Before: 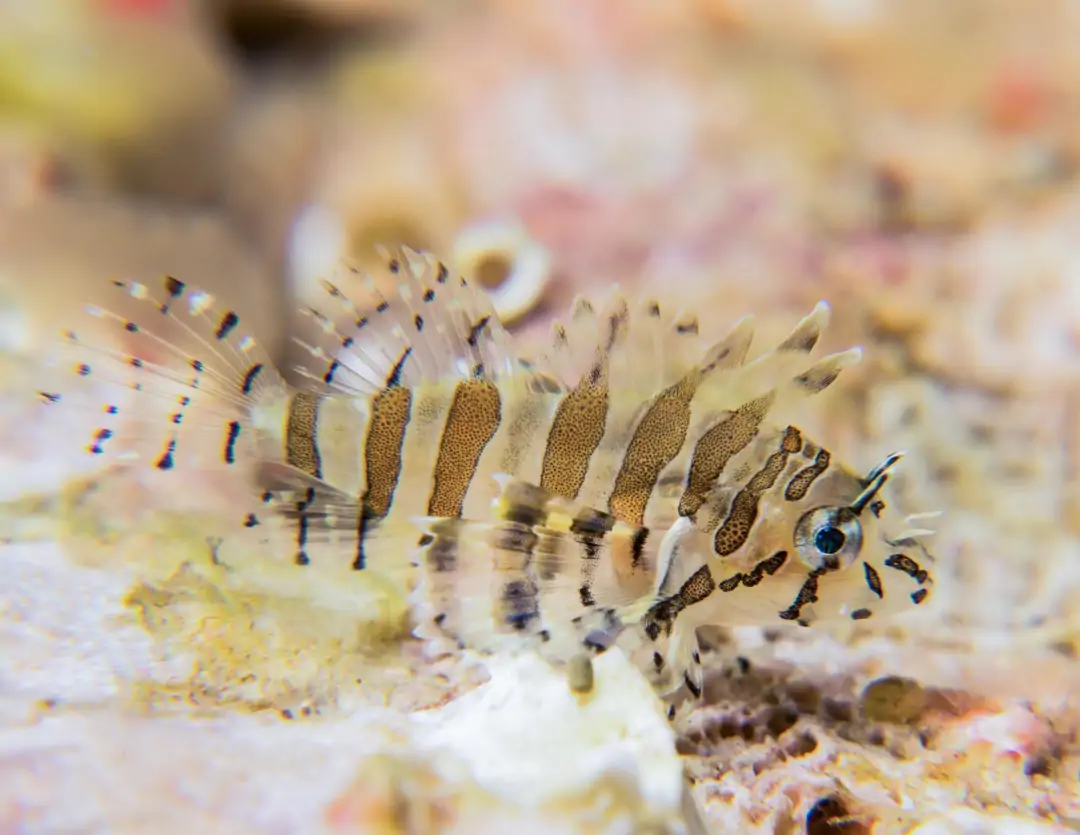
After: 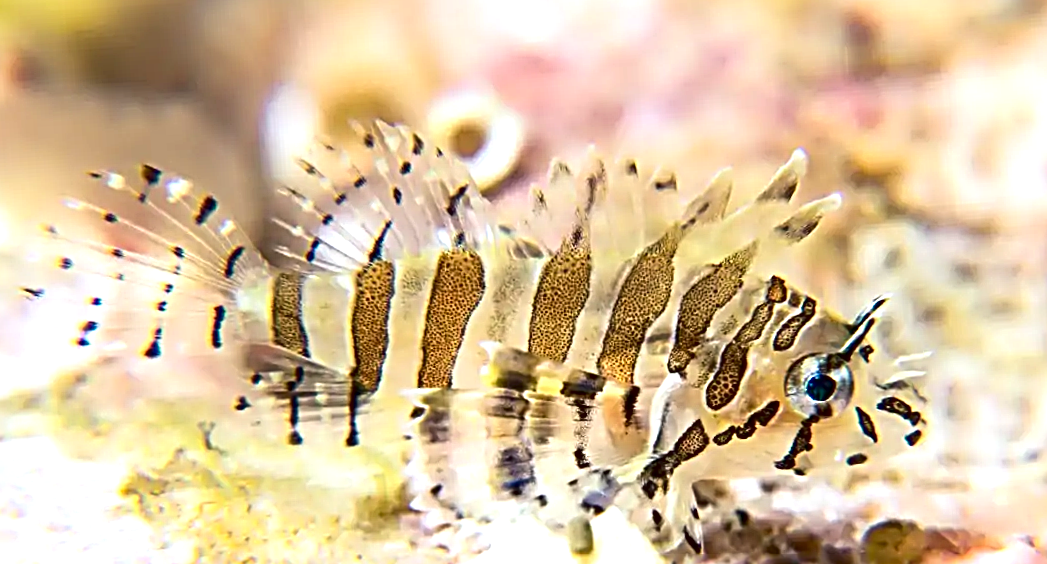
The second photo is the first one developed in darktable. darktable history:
contrast brightness saturation: contrast 0.07, brightness -0.14, saturation 0.11
exposure: black level correction 0, exposure 0.7 EV, compensate exposure bias true, compensate highlight preservation false
crop and rotate: top 12.5%, bottom 12.5%
sharpen: radius 3.69, amount 0.928
tone equalizer: on, module defaults
rotate and perspective: rotation -3.52°, crop left 0.036, crop right 0.964, crop top 0.081, crop bottom 0.919
